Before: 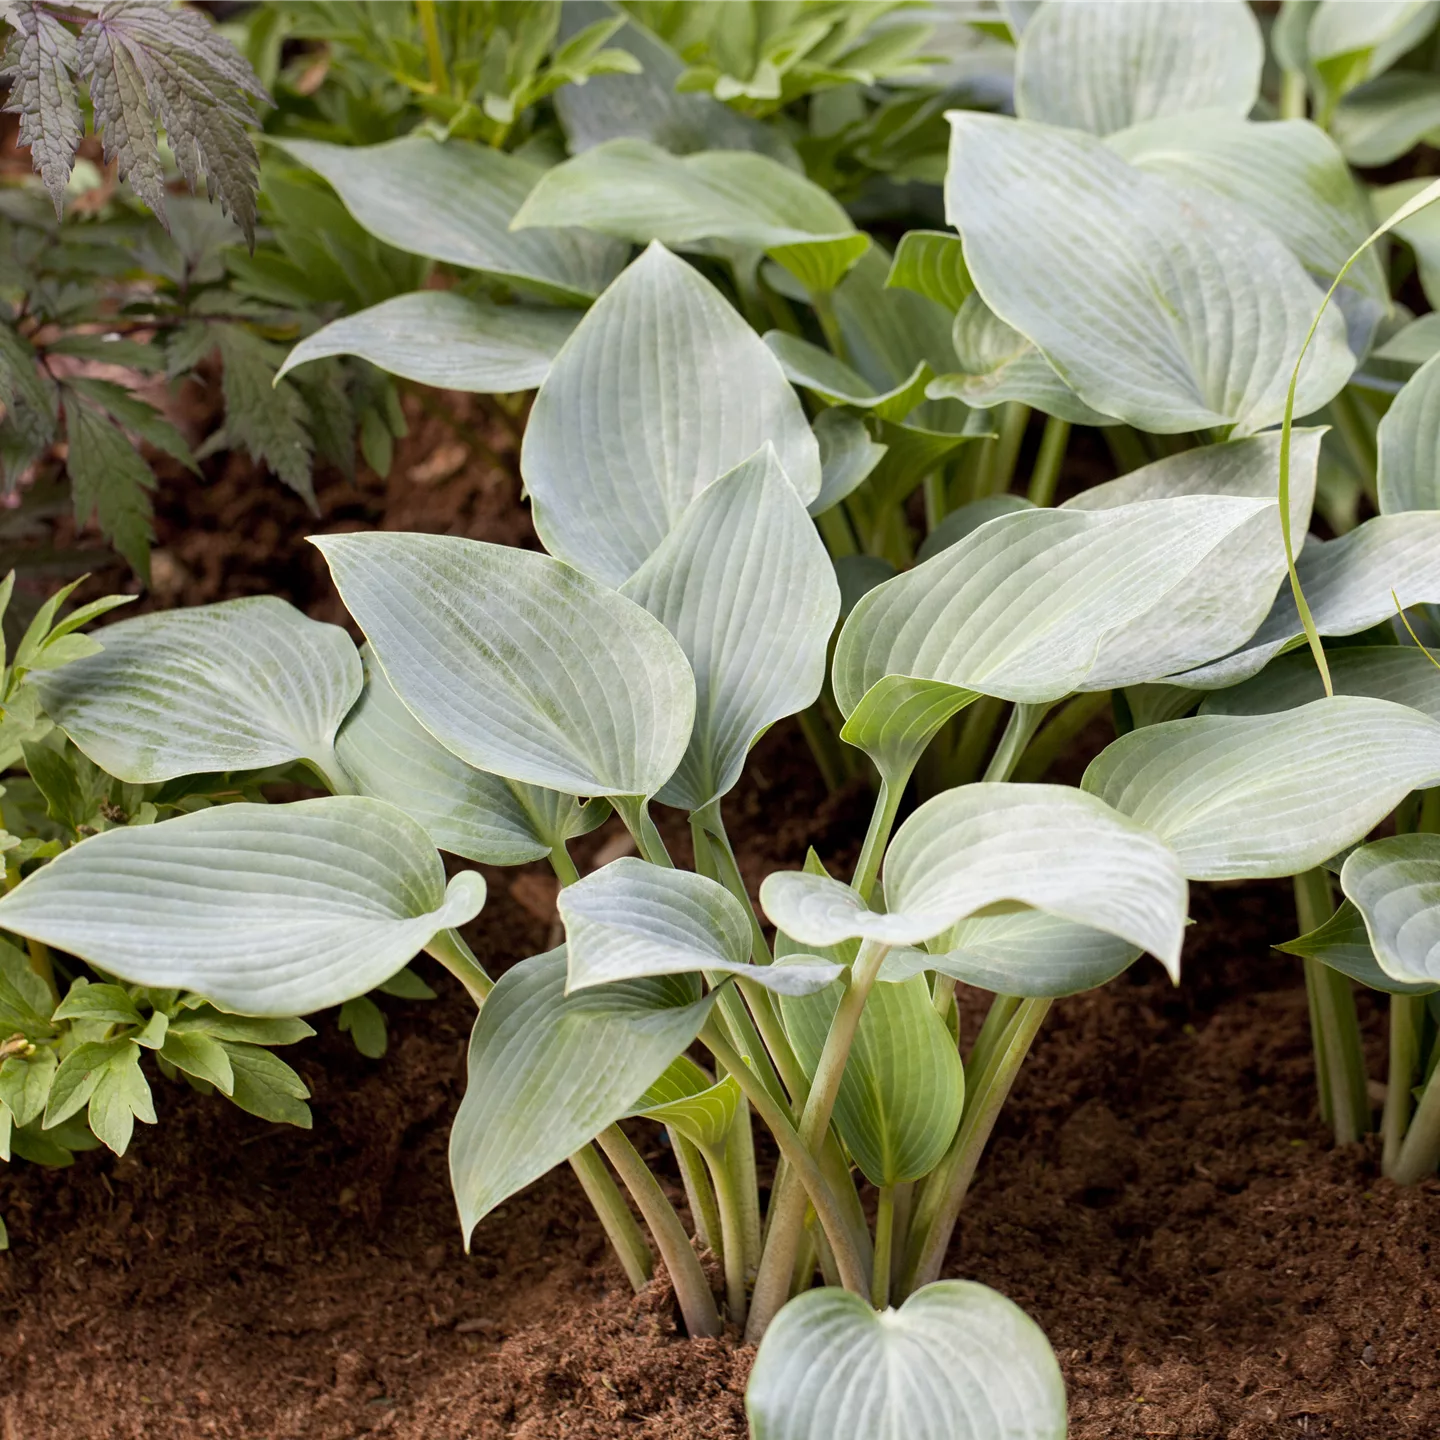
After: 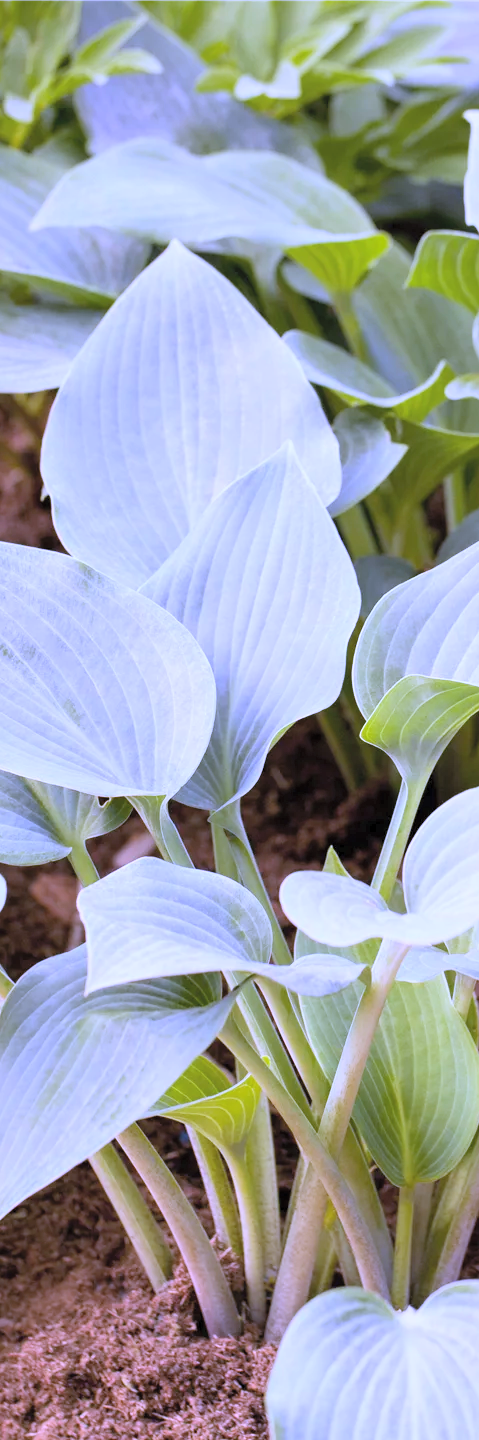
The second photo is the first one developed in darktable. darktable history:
contrast brightness saturation: contrast 0.1, brightness 0.3, saturation 0.14
white balance: red 0.98, blue 1.61
crop: left 33.36%, right 33.36%
